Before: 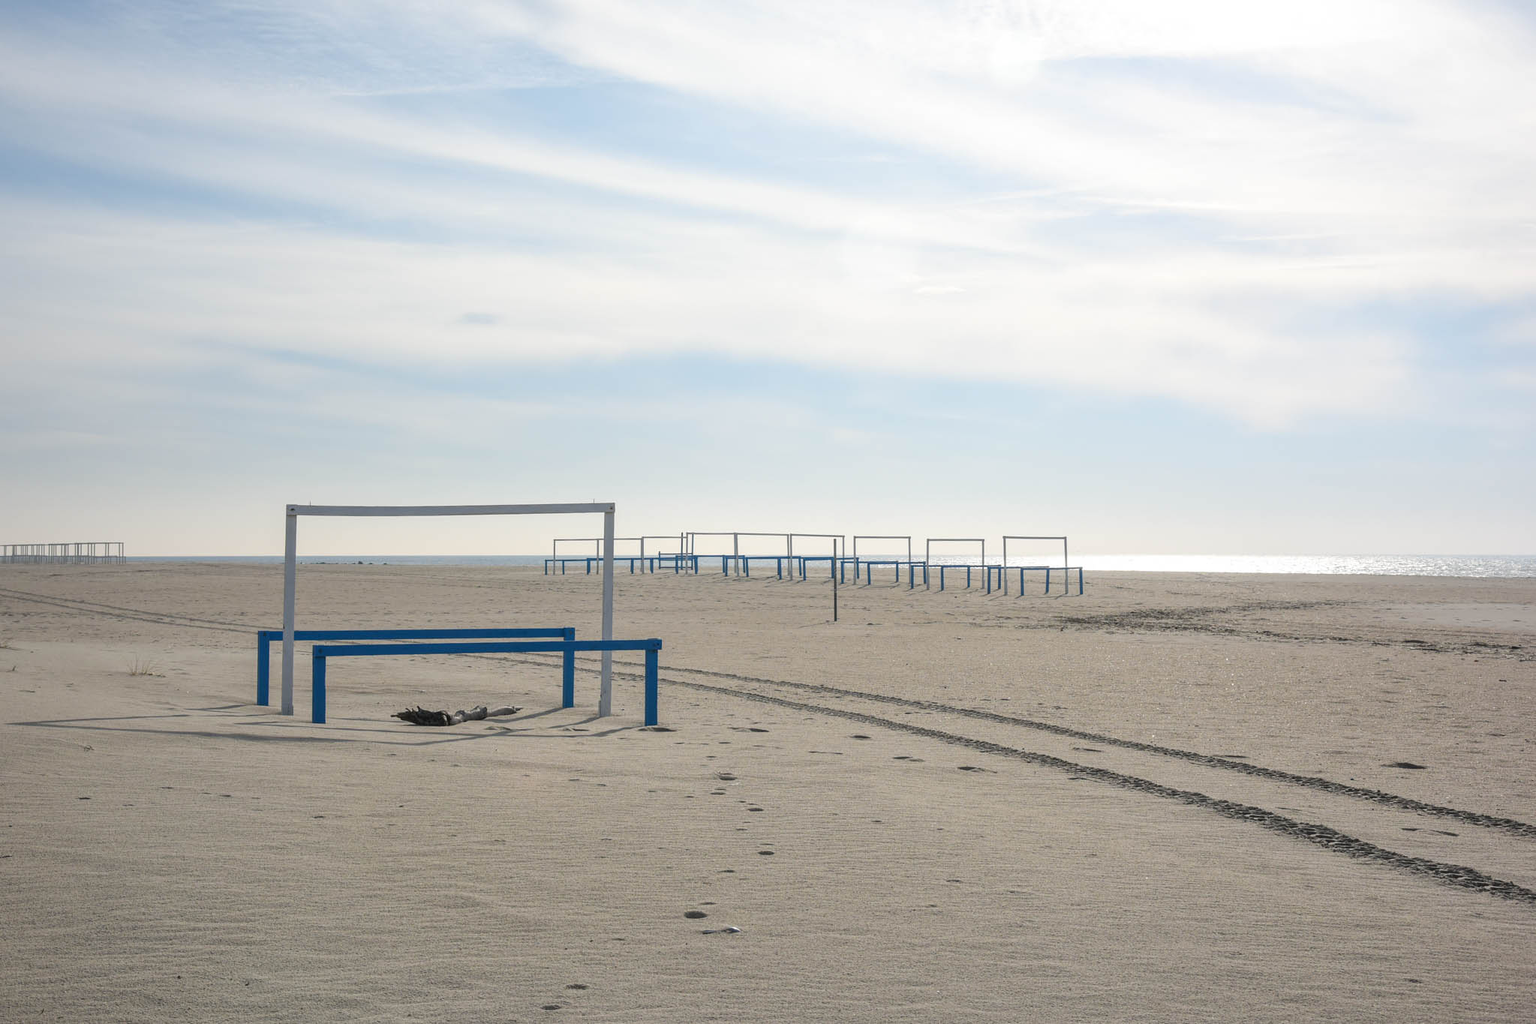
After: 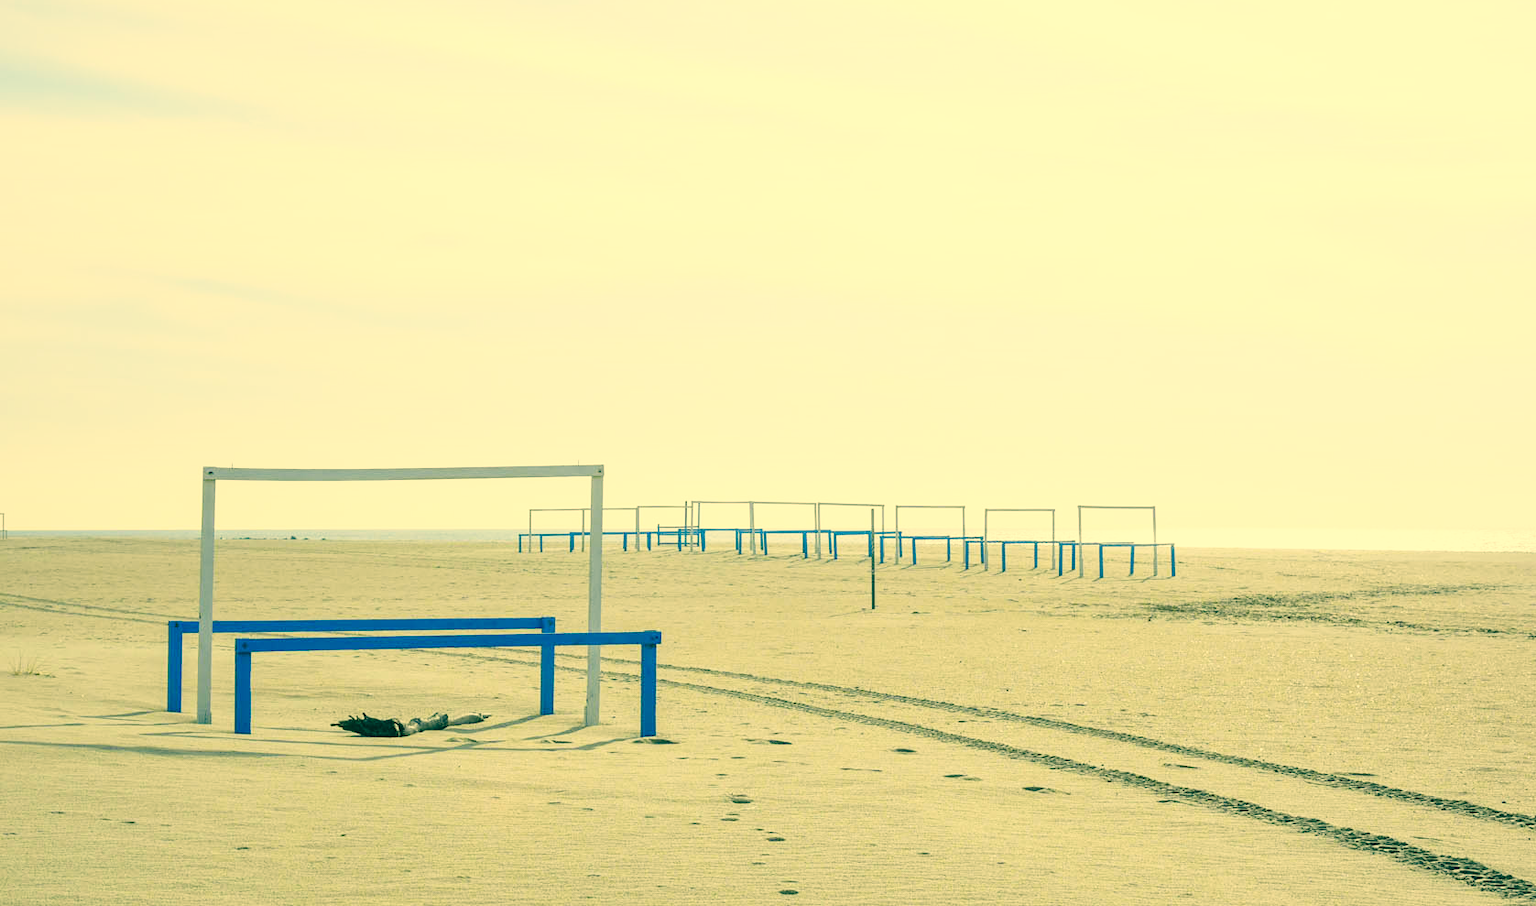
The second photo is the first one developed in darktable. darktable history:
crop: left 7.819%, top 12.009%, right 10.22%, bottom 15.43%
contrast brightness saturation: brightness 0.092, saturation 0.194
base curve: curves: ch0 [(0, 0) (0.028, 0.03) (0.121, 0.232) (0.46, 0.748) (0.859, 0.968) (1, 1)], preserve colors none
color correction: highlights a* 2.07, highlights b* 34.13, shadows a* -36.87, shadows b* -6.2
